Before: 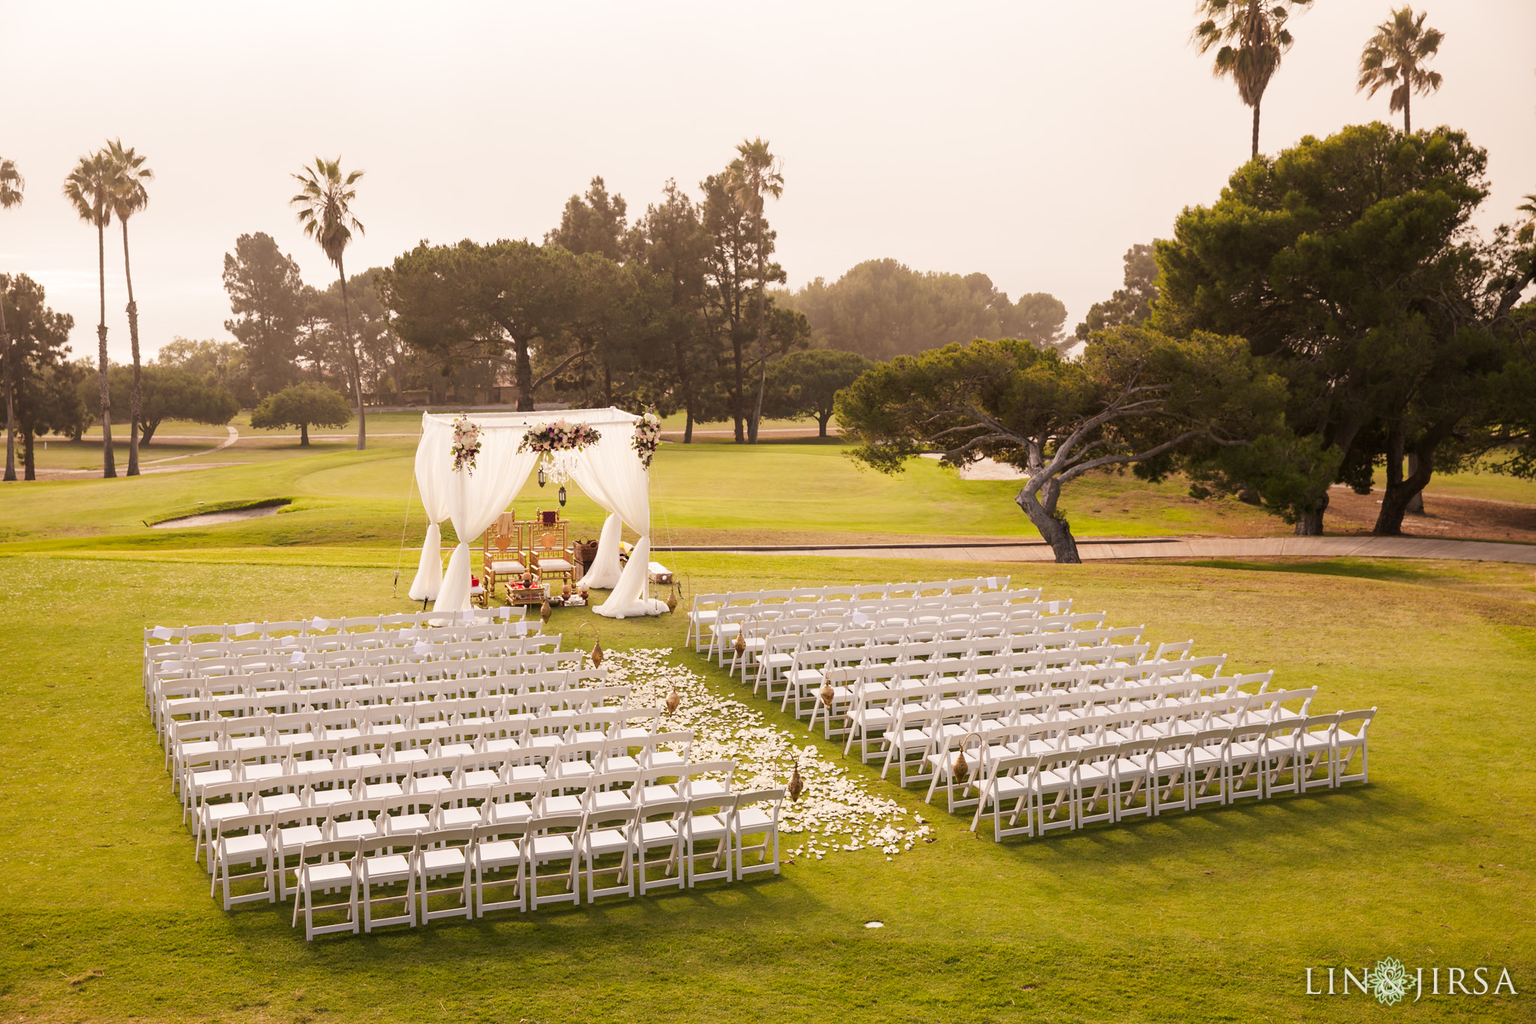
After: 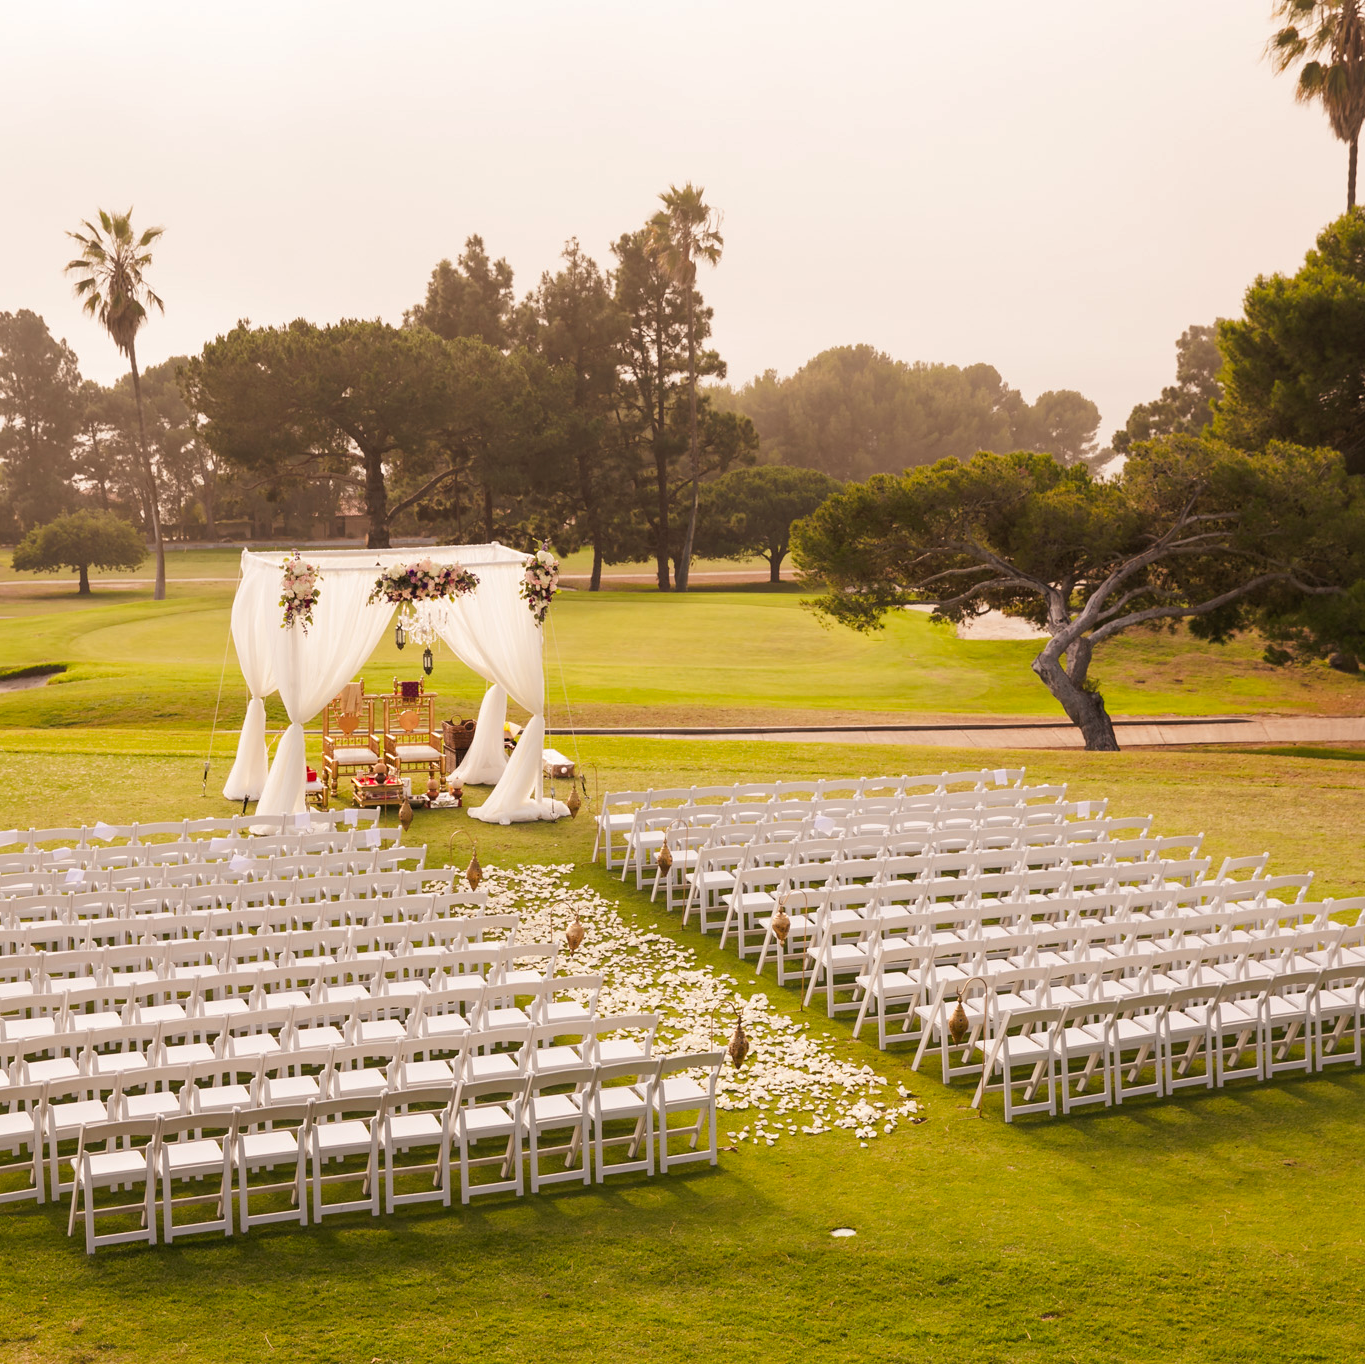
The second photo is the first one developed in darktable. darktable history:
contrast brightness saturation: saturation 0.1
shadows and highlights: shadows 25, highlights -25
crop and rotate: left 15.754%, right 17.579%
